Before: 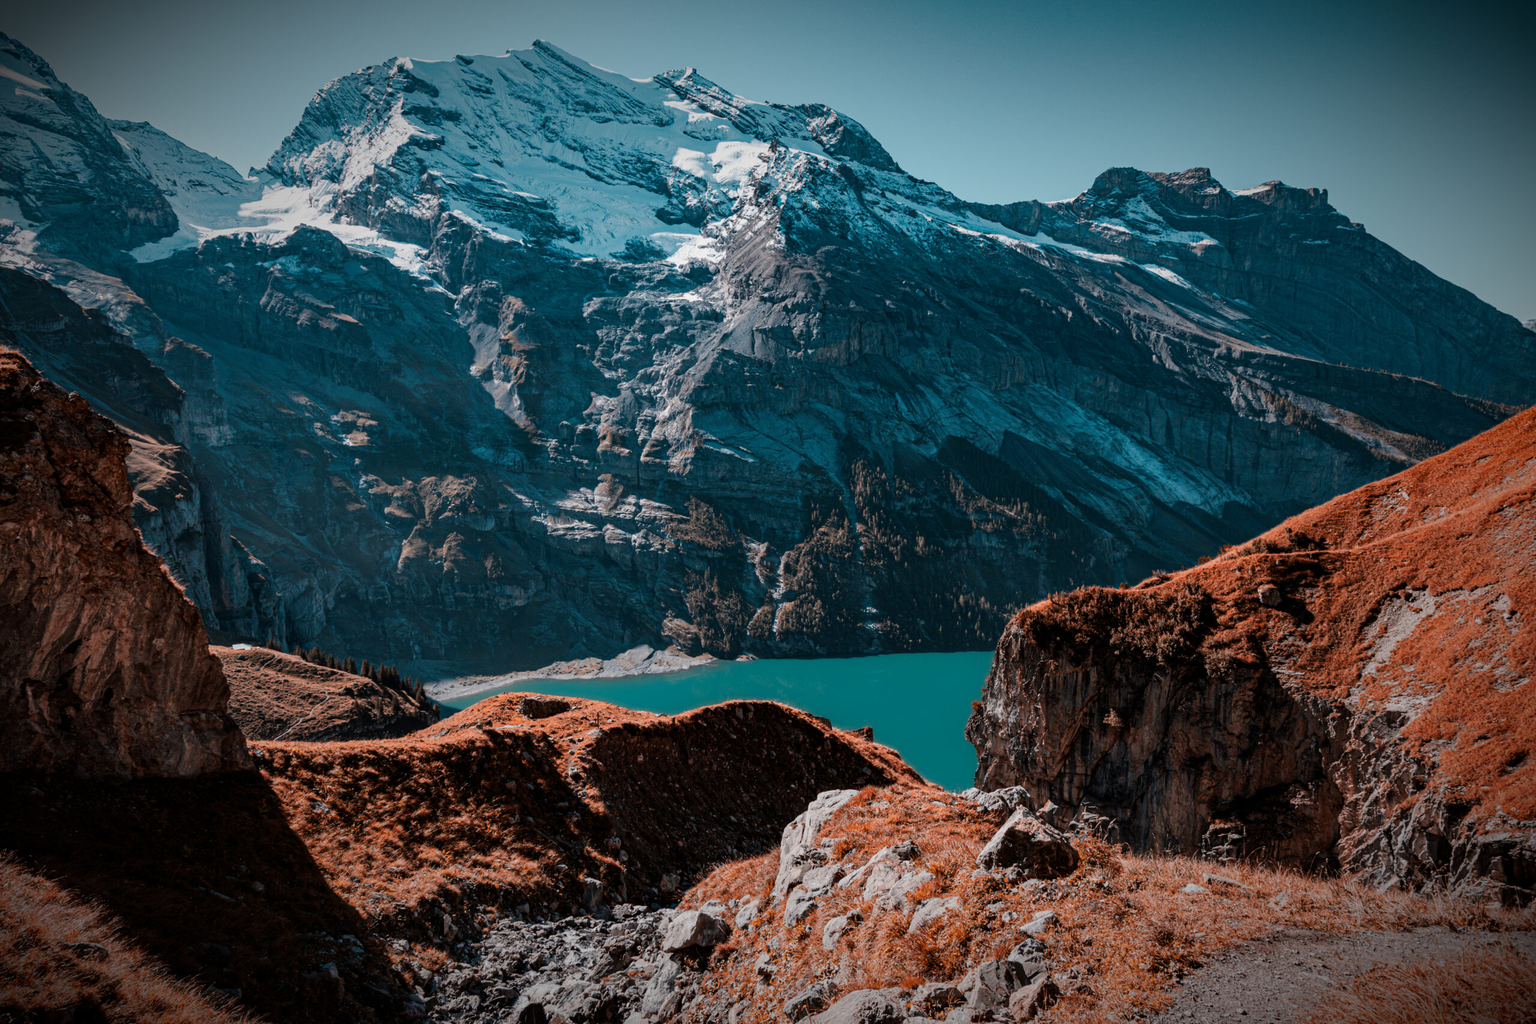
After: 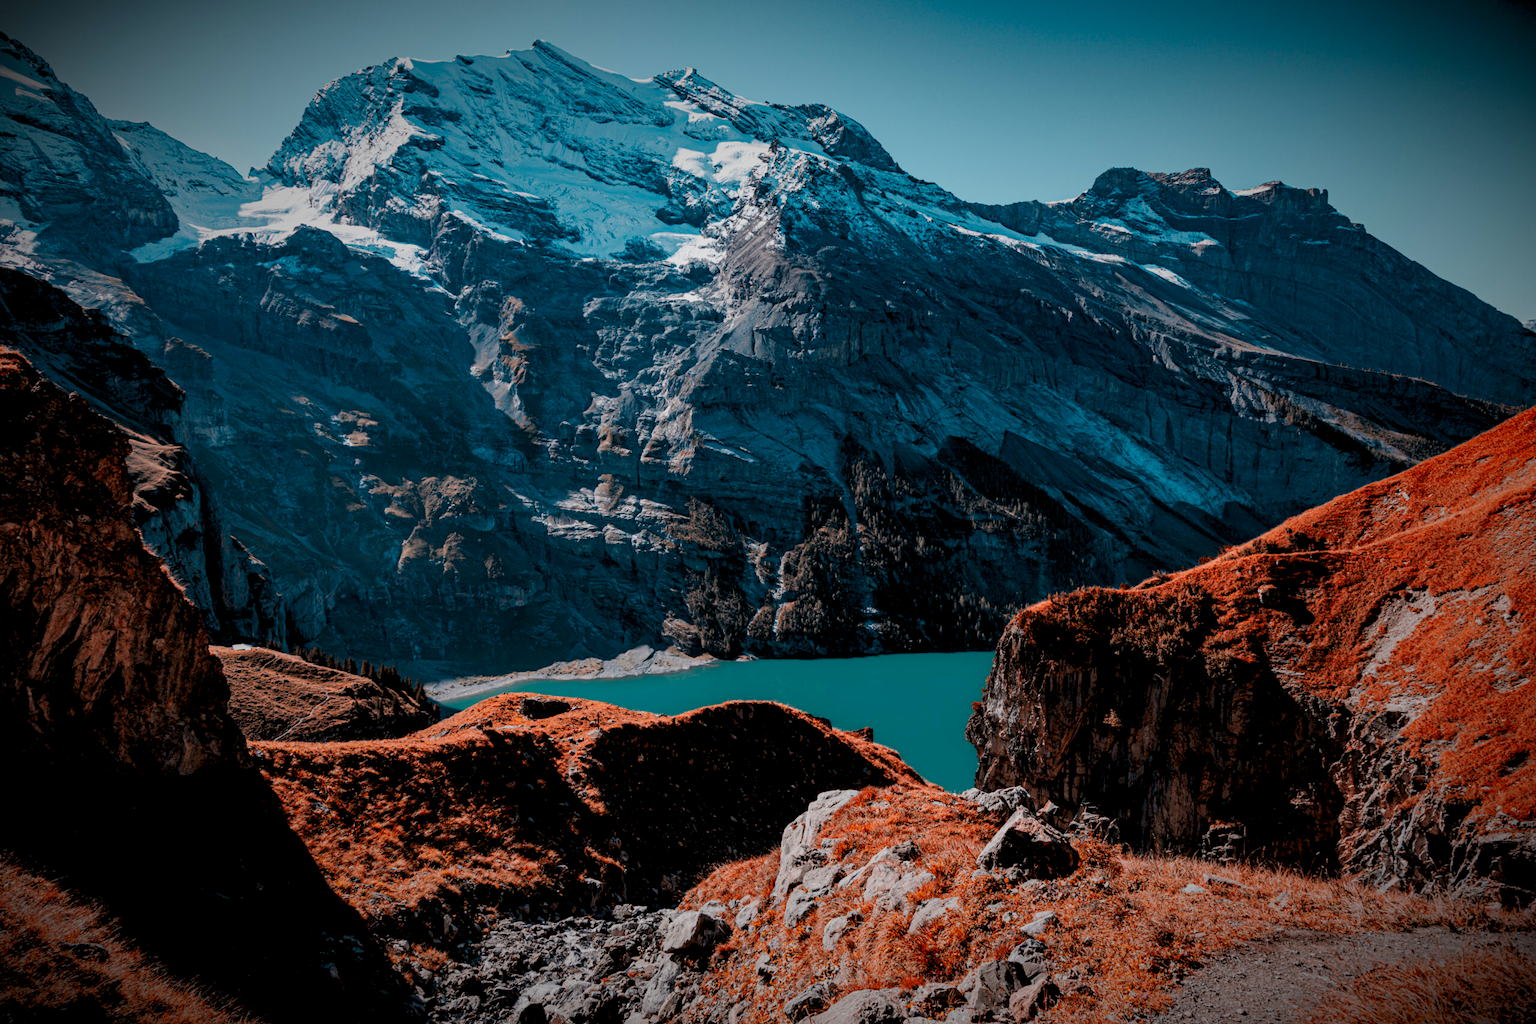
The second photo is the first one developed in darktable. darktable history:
rgb levels: preserve colors sum RGB, levels [[0.038, 0.433, 0.934], [0, 0.5, 1], [0, 0.5, 1]]
contrast brightness saturation: contrast 0.12, brightness -0.12, saturation 0.2
